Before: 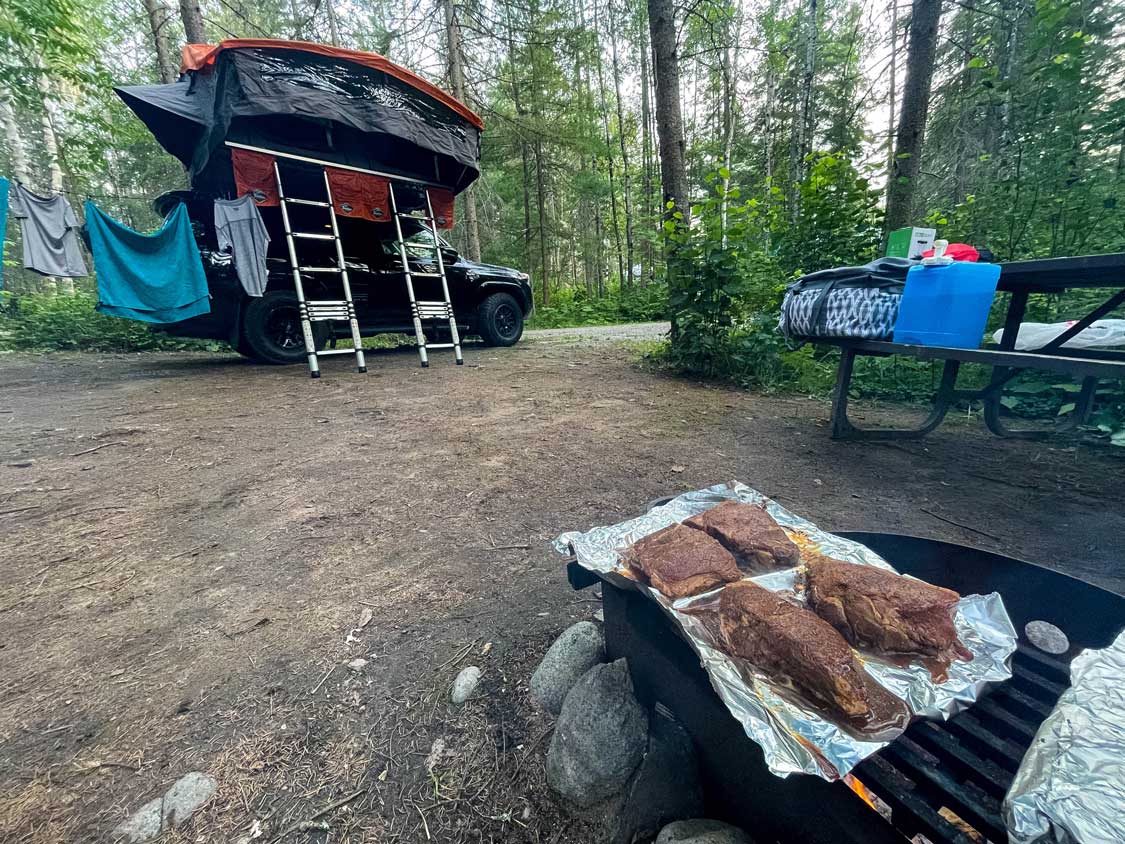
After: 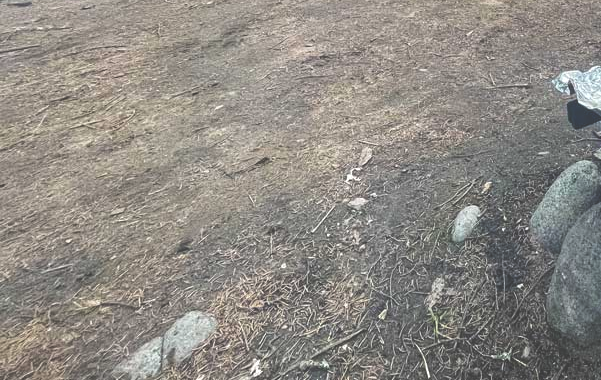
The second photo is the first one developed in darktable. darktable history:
crop and rotate: top 54.698%, right 46.554%, bottom 0.204%
exposure: black level correction -0.04, exposure 0.06 EV, compensate exposure bias true, compensate highlight preservation false
